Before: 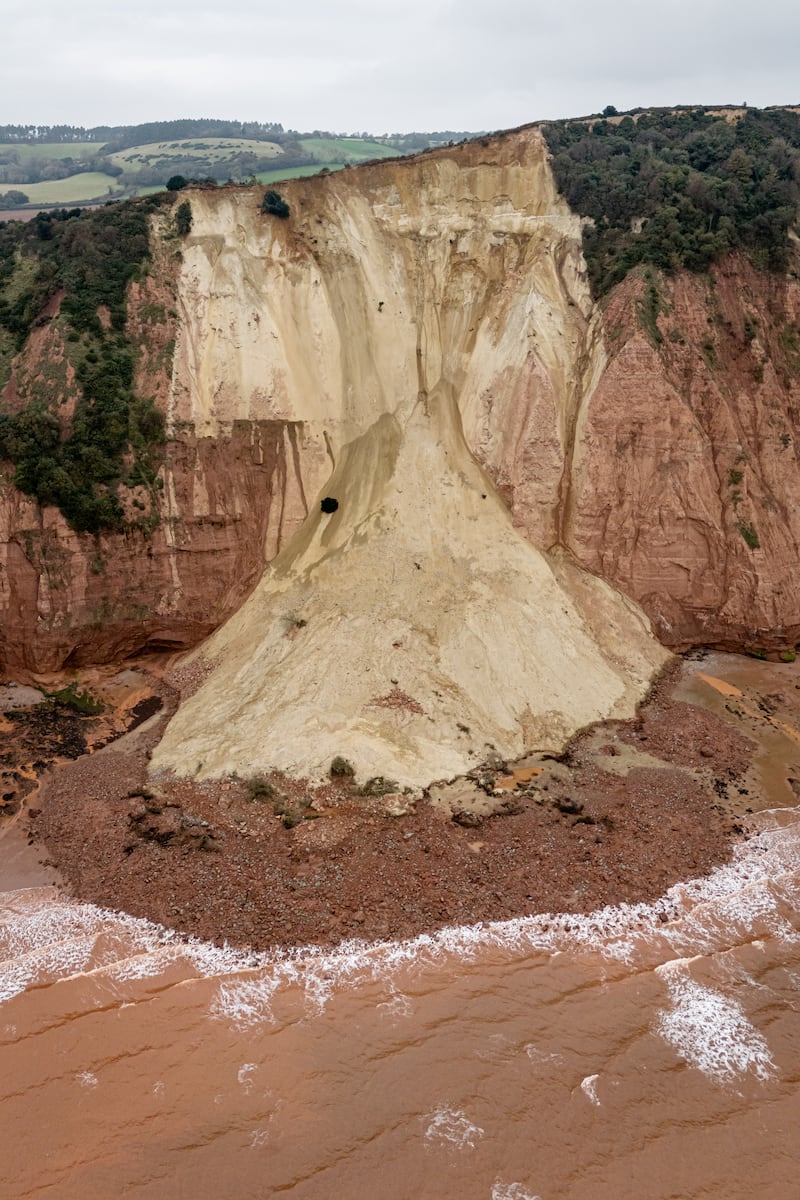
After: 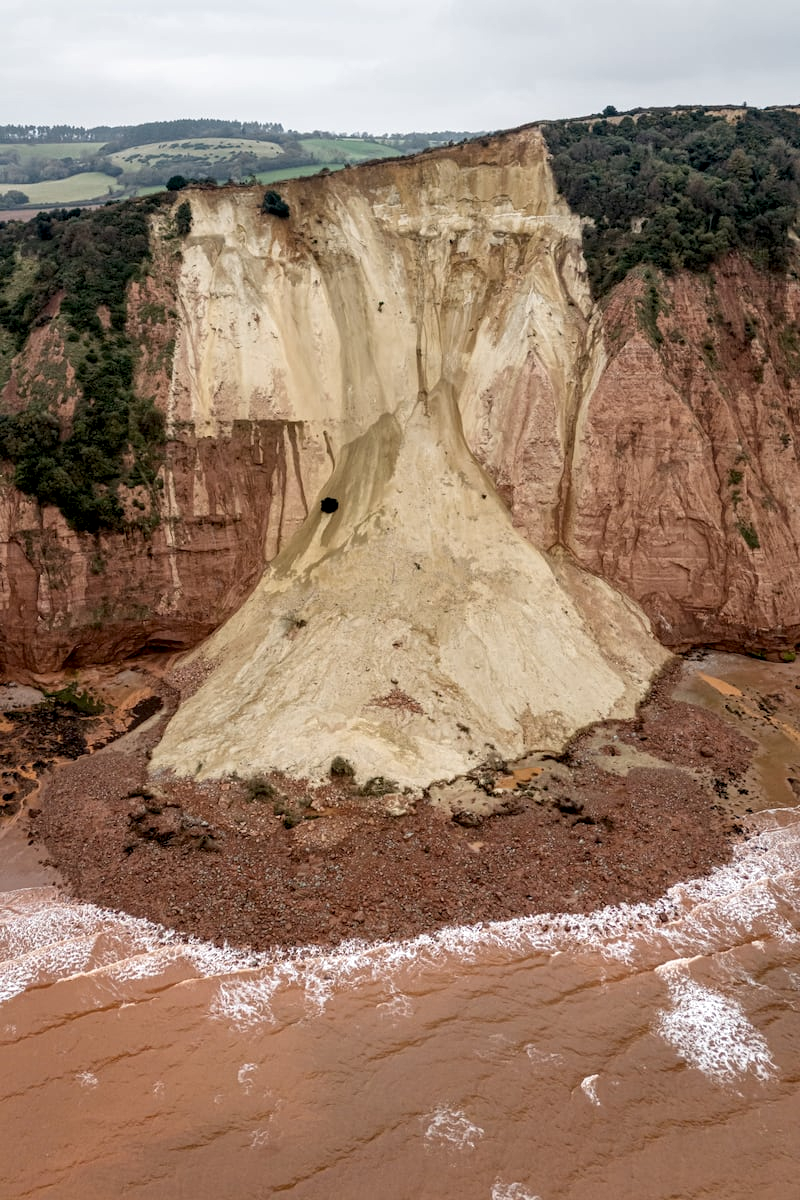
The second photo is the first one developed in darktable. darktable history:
local contrast: highlights 83%, shadows 82%
